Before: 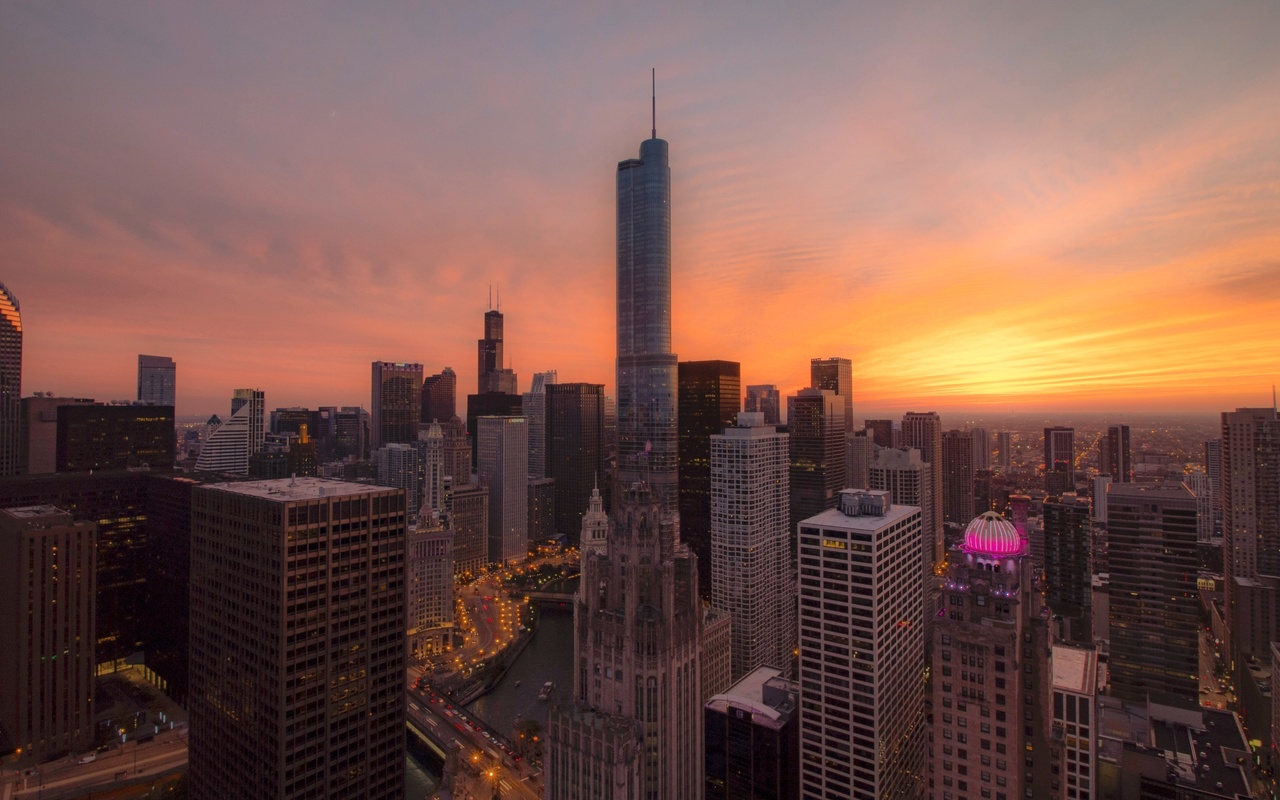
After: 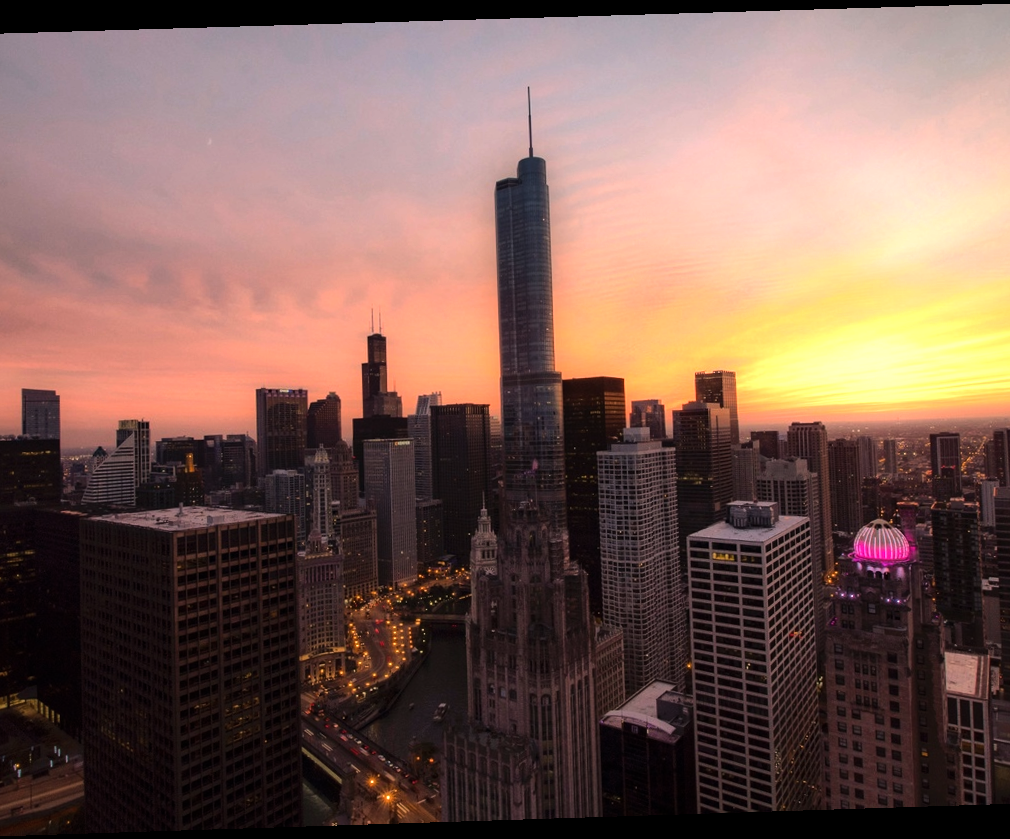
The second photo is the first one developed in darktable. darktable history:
crop: left 9.88%, right 12.664%
rotate and perspective: rotation -1.77°, lens shift (horizontal) 0.004, automatic cropping off
tone equalizer: -8 EV -1.08 EV, -7 EV -1.01 EV, -6 EV -0.867 EV, -5 EV -0.578 EV, -3 EV 0.578 EV, -2 EV 0.867 EV, -1 EV 1.01 EV, +0 EV 1.08 EV, edges refinement/feathering 500, mask exposure compensation -1.57 EV, preserve details no
